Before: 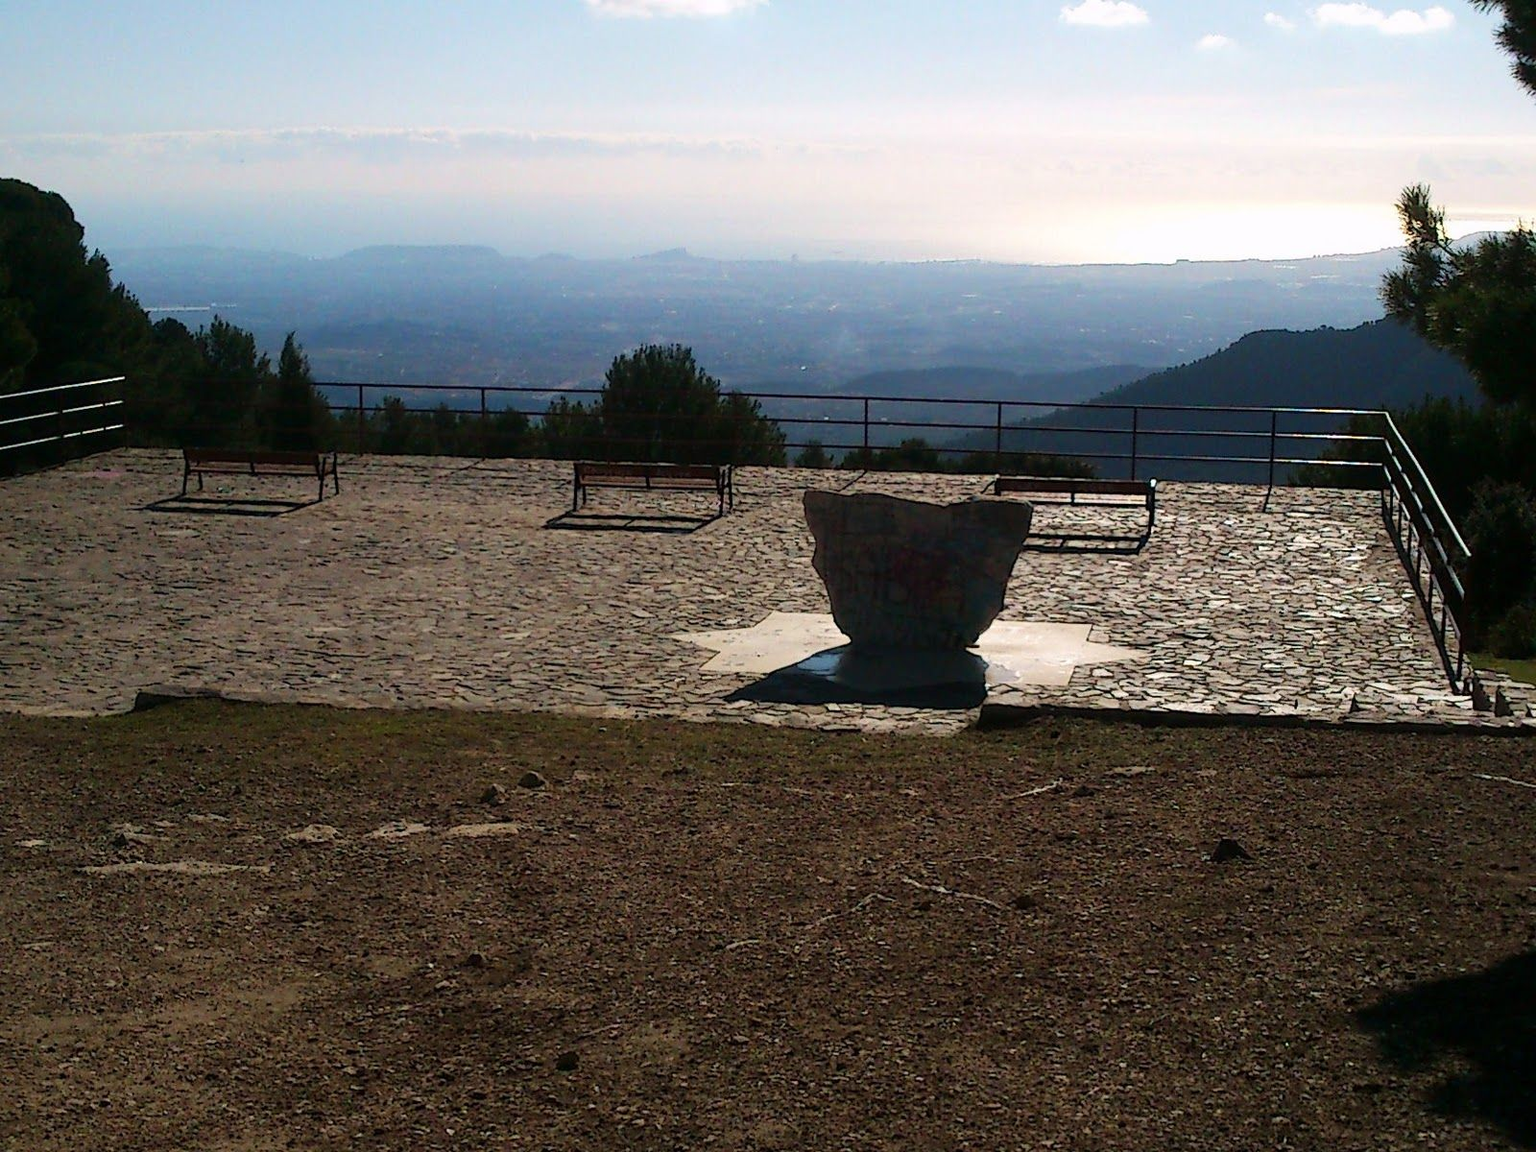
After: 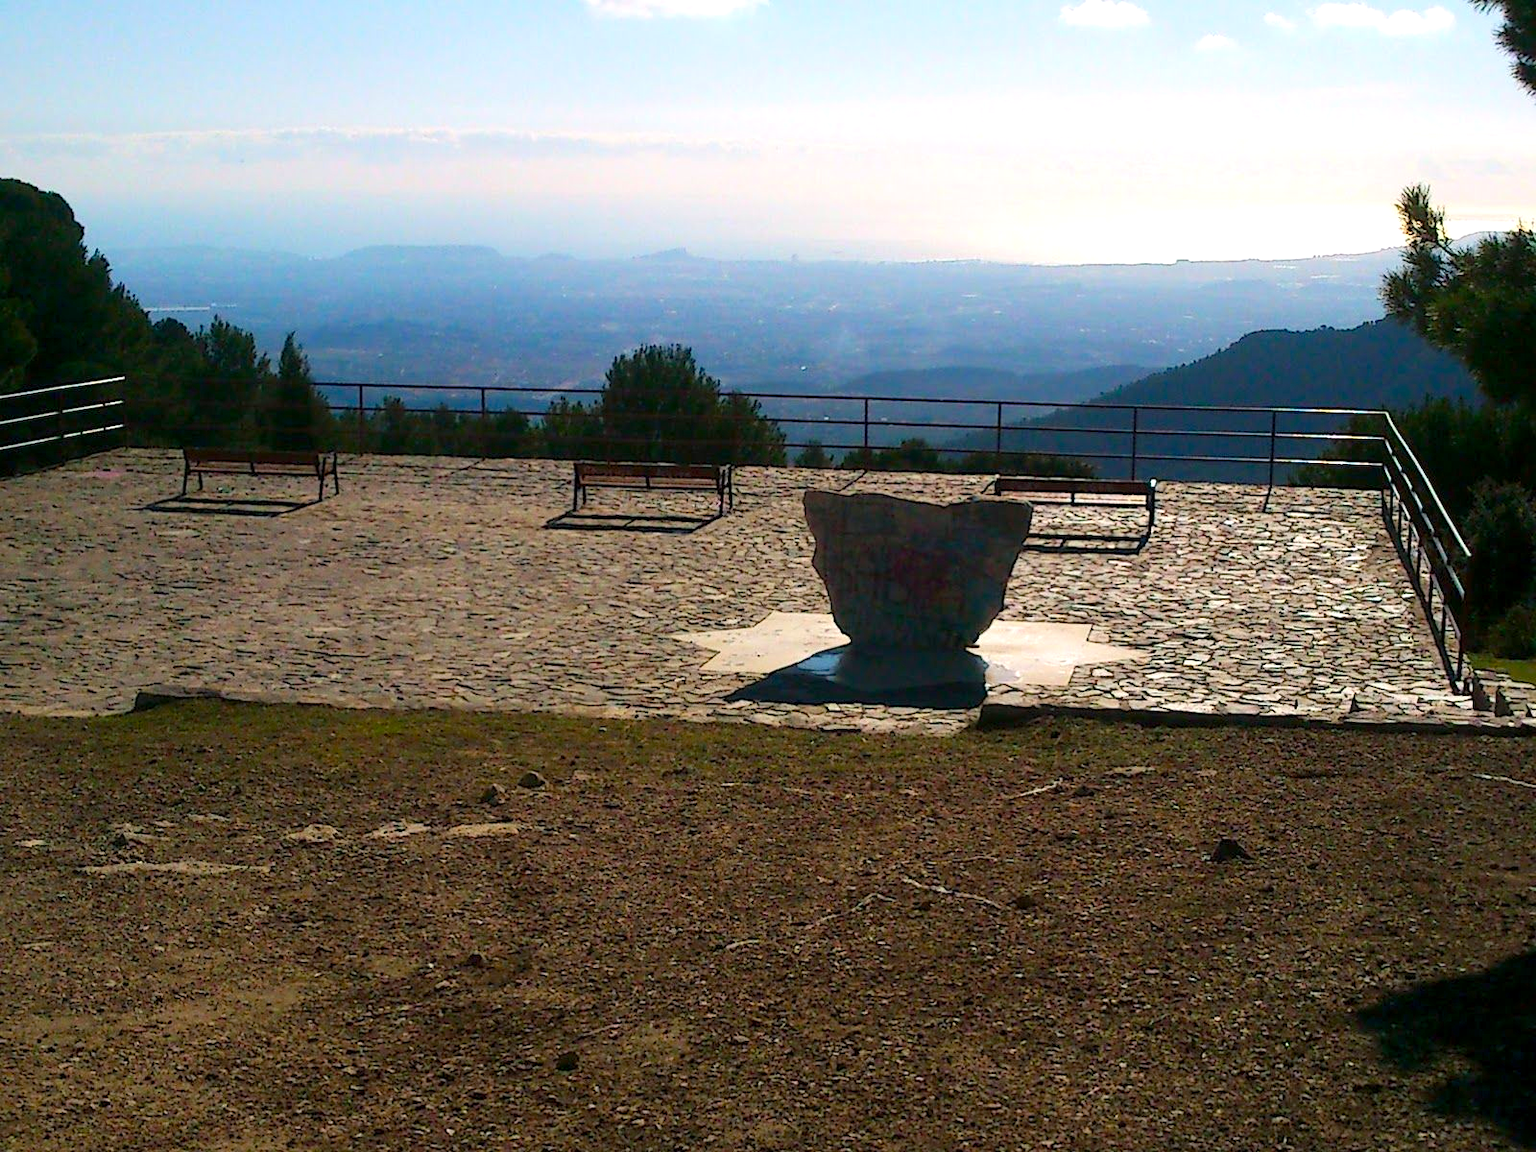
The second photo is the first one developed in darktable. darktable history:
color balance rgb: shadows lift › luminance -5.127%, shadows lift › chroma 1.248%, shadows lift › hue 218.6°, perceptual saturation grading › global saturation 30.949%, contrast -10.28%
exposure: black level correction 0.001, exposure 0.5 EV, compensate highlight preservation false
